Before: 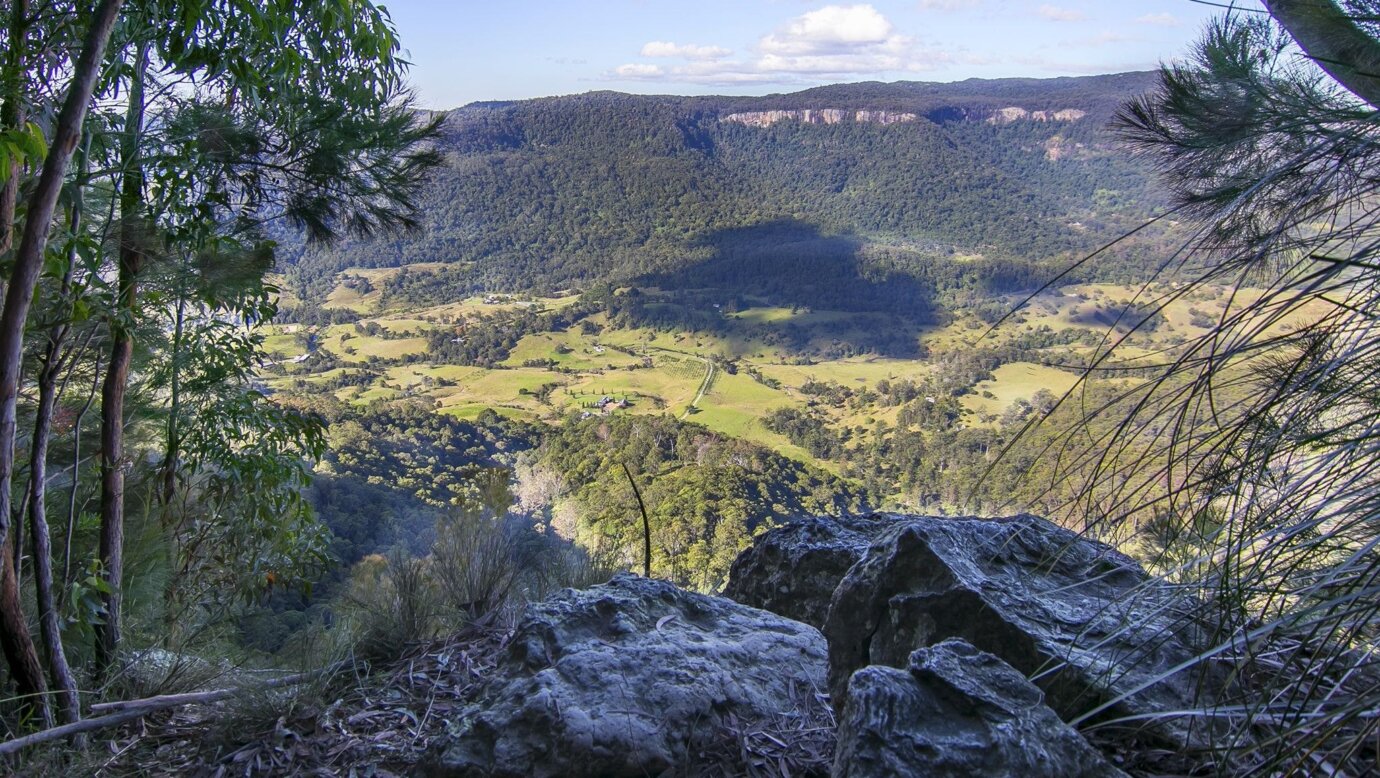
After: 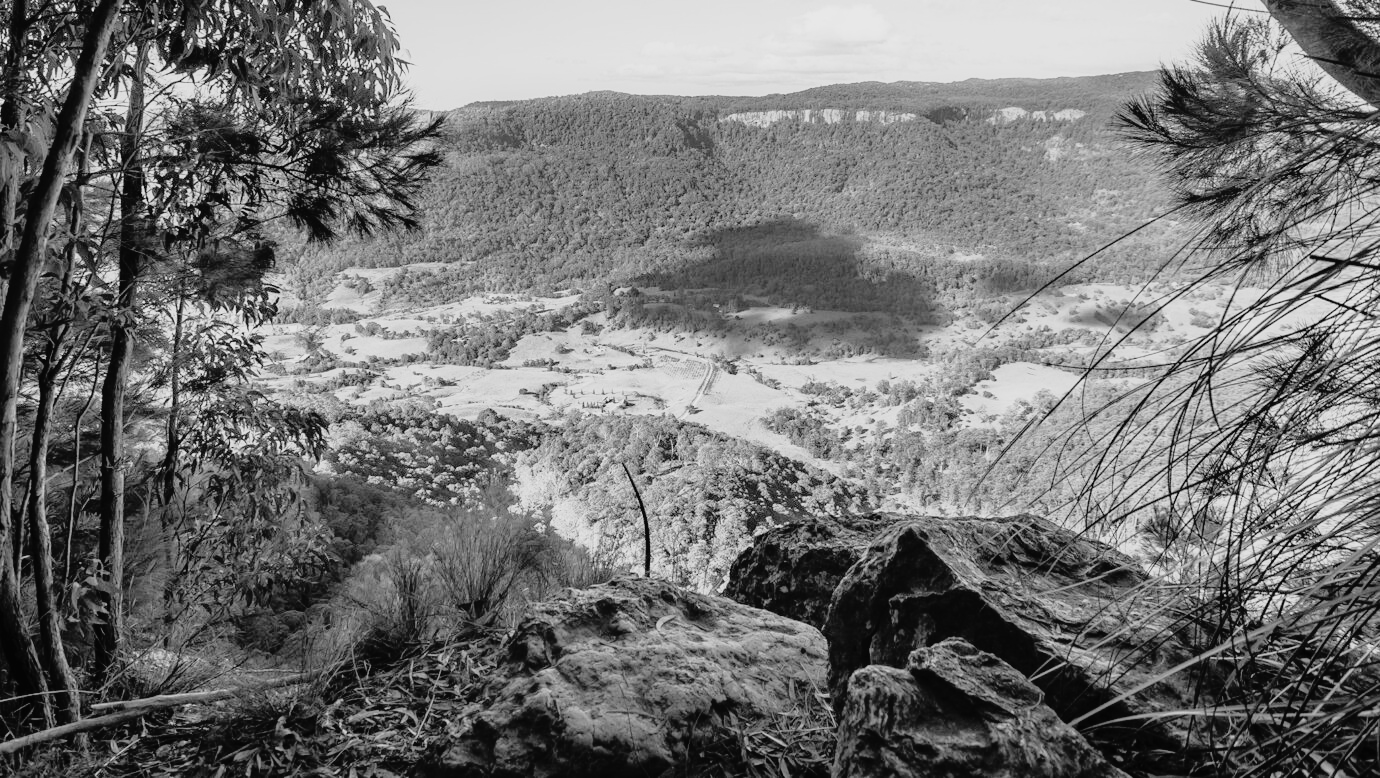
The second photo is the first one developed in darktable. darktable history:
monochrome: a 73.58, b 64.21
white balance: red 0.98, blue 1.61
tone curve: curves: ch0 [(0, 0.013) (0.181, 0.074) (0.337, 0.304) (0.498, 0.485) (0.78, 0.742) (0.993, 0.954)]; ch1 [(0, 0) (0.294, 0.184) (0.359, 0.34) (0.362, 0.35) (0.43, 0.41) (0.469, 0.463) (0.495, 0.502) (0.54, 0.563) (0.612, 0.641) (1, 1)]; ch2 [(0, 0) (0.44, 0.437) (0.495, 0.502) (0.524, 0.534) (0.557, 0.56) (0.634, 0.654) (0.728, 0.722) (1, 1)], color space Lab, independent channels, preserve colors none
base curve: curves: ch0 [(0, 0) (0.028, 0.03) (0.121, 0.232) (0.46, 0.748) (0.859, 0.968) (1, 1)], preserve colors none
exposure: black level correction 0.001, exposure 0.14 EV, compensate highlight preservation false
